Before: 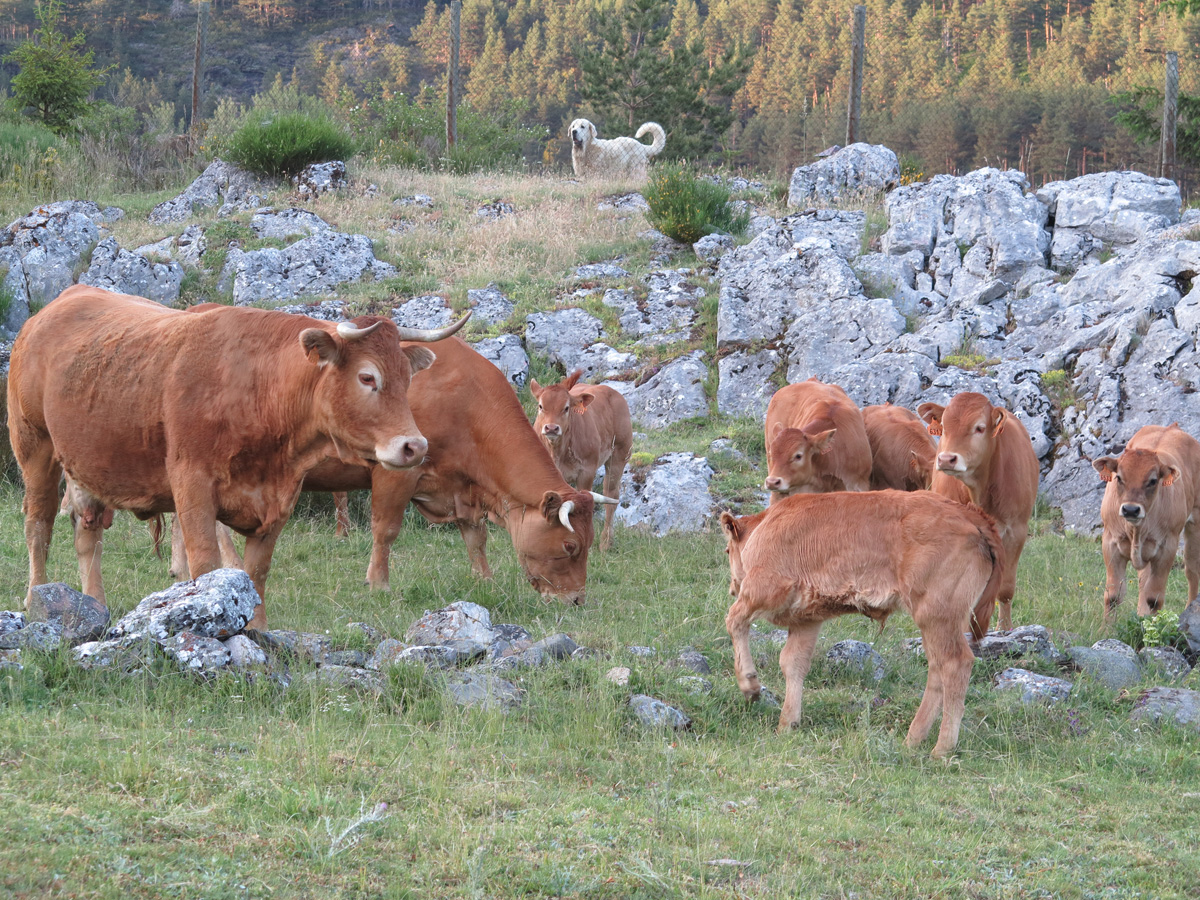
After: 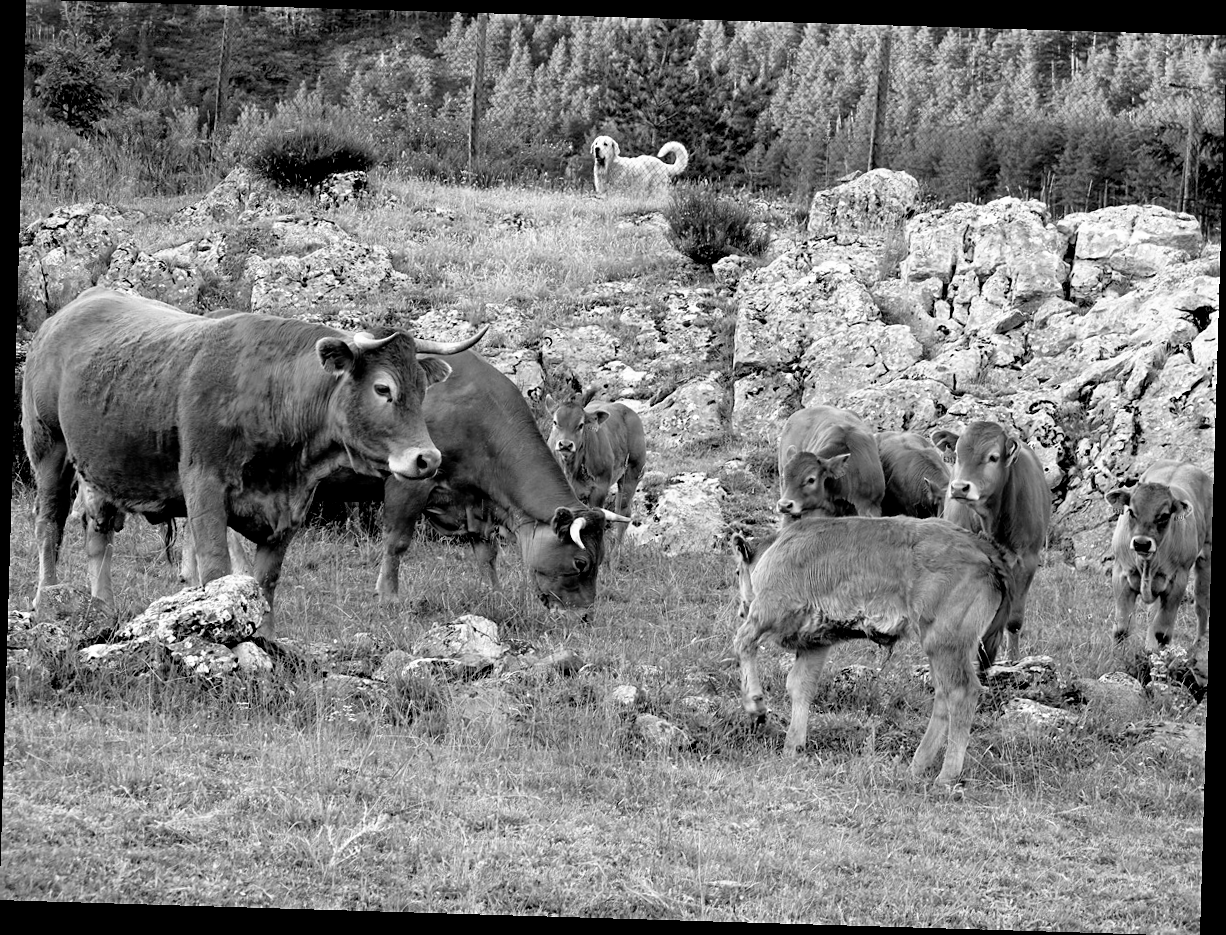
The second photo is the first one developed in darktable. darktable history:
rotate and perspective: rotation 1.72°, automatic cropping off
sharpen: amount 0.2
monochrome: on, module defaults
exposure: black level correction 0.056, compensate highlight preservation false
tone curve: curves: ch0 [(0, 0) (0.003, 0.001) (0.011, 0.005) (0.025, 0.01) (0.044, 0.019) (0.069, 0.029) (0.1, 0.042) (0.136, 0.078) (0.177, 0.129) (0.224, 0.182) (0.277, 0.246) (0.335, 0.318) (0.399, 0.396) (0.468, 0.481) (0.543, 0.573) (0.623, 0.672) (0.709, 0.777) (0.801, 0.881) (0.898, 0.975) (1, 1)], preserve colors none
